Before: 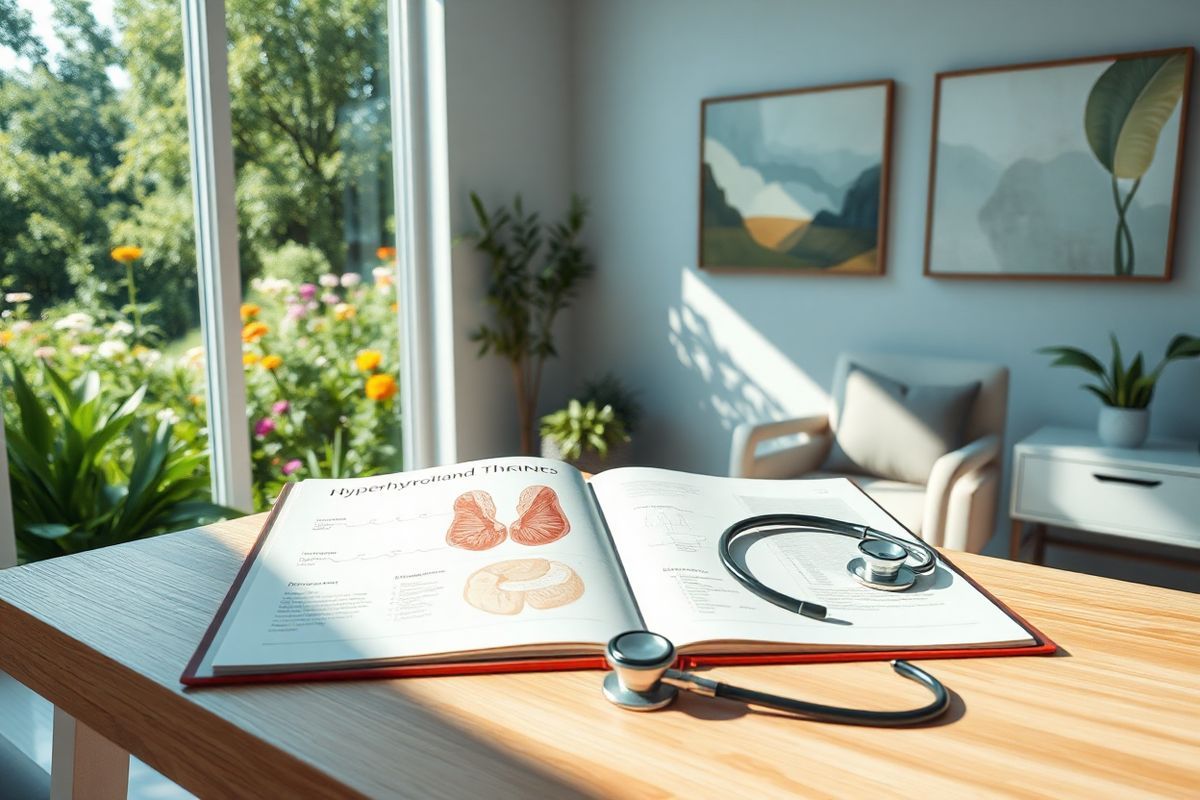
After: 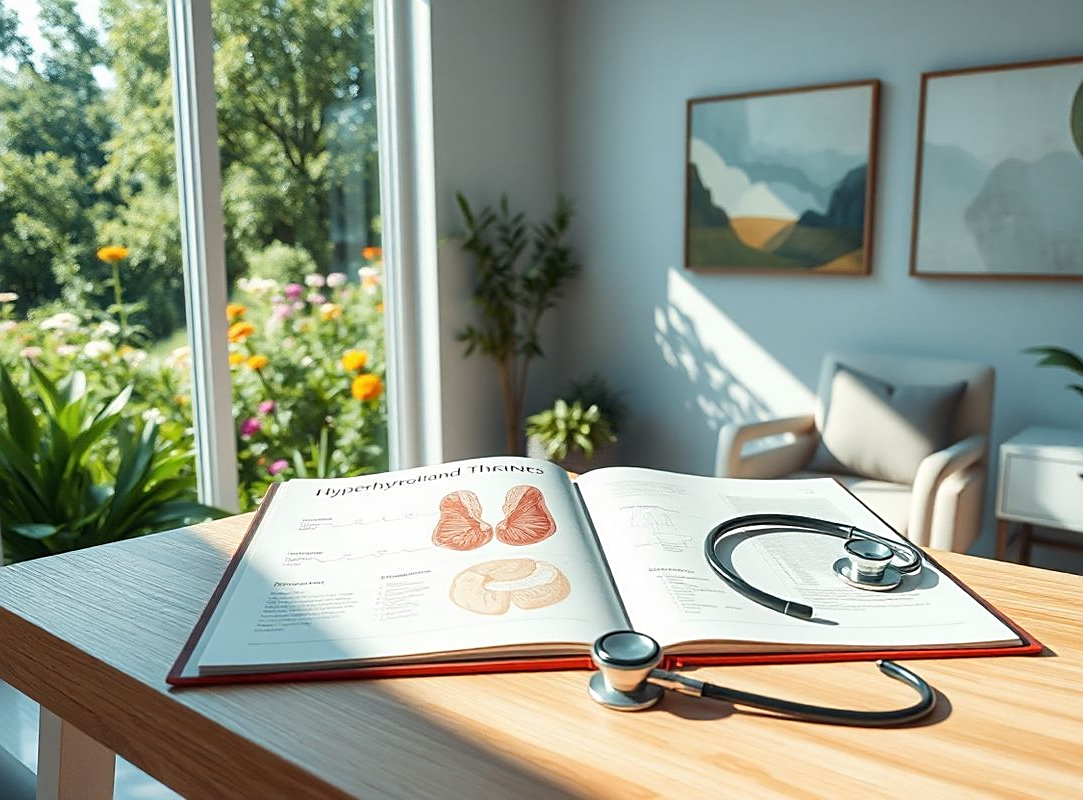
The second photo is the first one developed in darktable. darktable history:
sharpen: on, module defaults
crop and rotate: left 1.176%, right 8.513%
